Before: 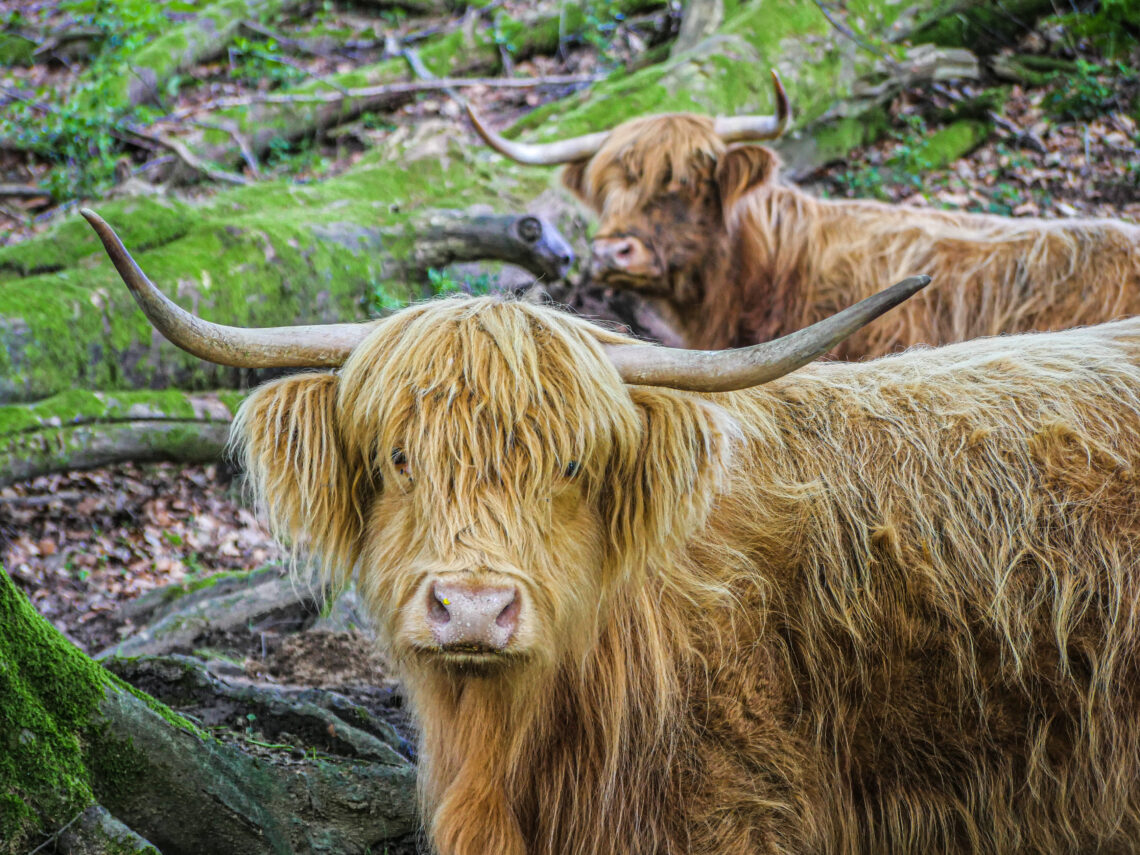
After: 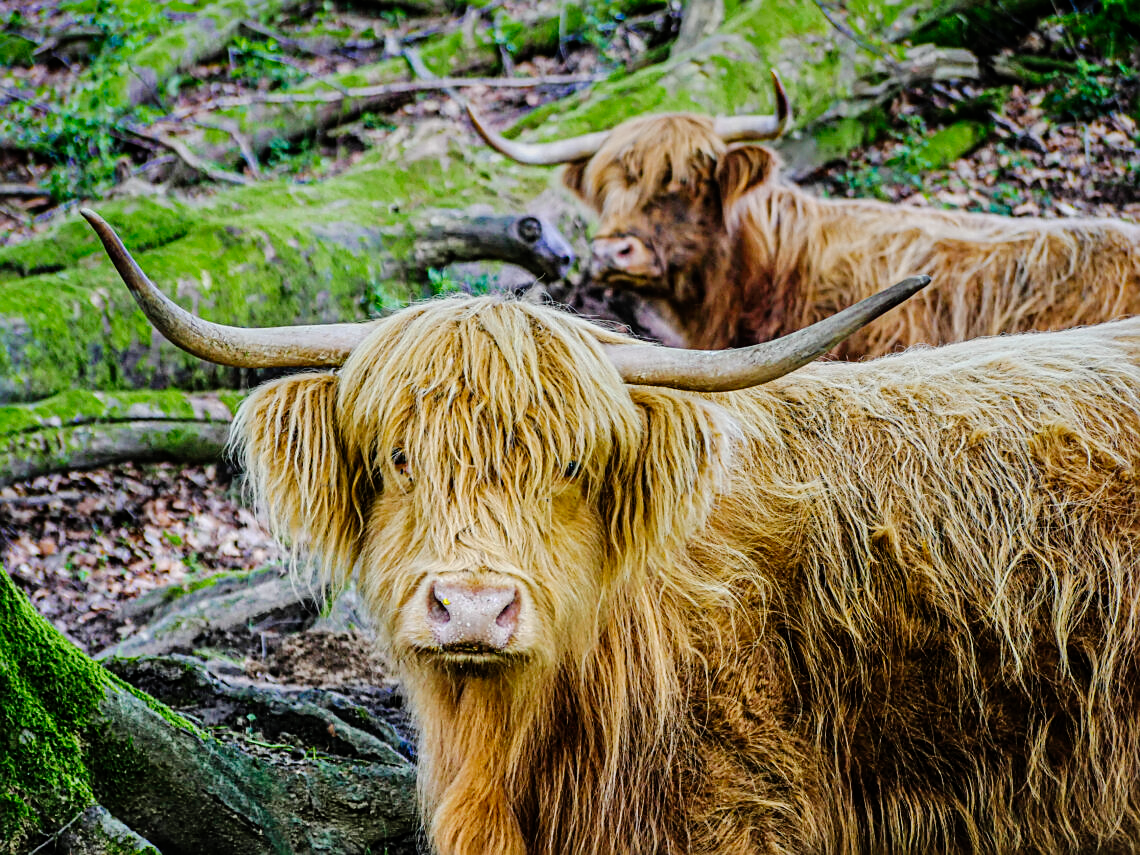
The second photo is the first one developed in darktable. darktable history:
graduated density: on, module defaults
shadows and highlights: shadows 32, highlights -32, soften with gaussian
tone curve: curves: ch0 [(0, 0) (0.003, 0) (0.011, 0.001) (0.025, 0.003) (0.044, 0.005) (0.069, 0.012) (0.1, 0.023) (0.136, 0.039) (0.177, 0.088) (0.224, 0.15) (0.277, 0.24) (0.335, 0.337) (0.399, 0.437) (0.468, 0.535) (0.543, 0.629) (0.623, 0.71) (0.709, 0.782) (0.801, 0.856) (0.898, 0.94) (1, 1)], preserve colors none
sharpen: on, module defaults
